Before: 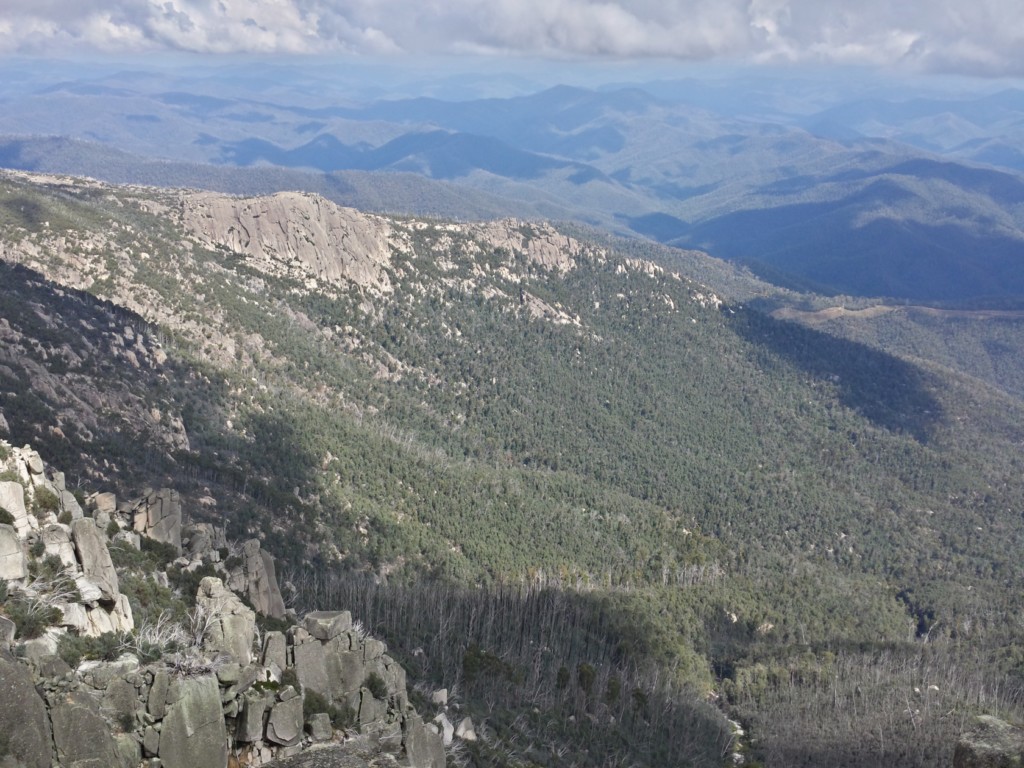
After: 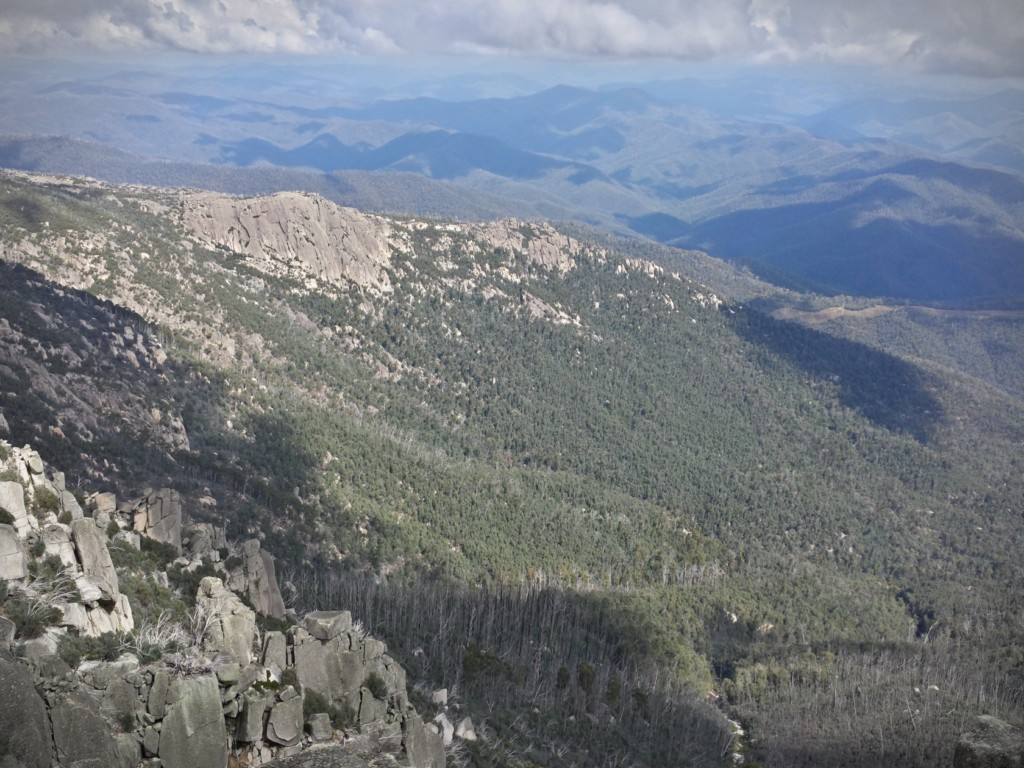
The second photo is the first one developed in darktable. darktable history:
vignetting: fall-off start 88.44%, fall-off radius 44.05%, width/height ratio 1.162, unbound false
tone equalizer: mask exposure compensation -0.492 EV
